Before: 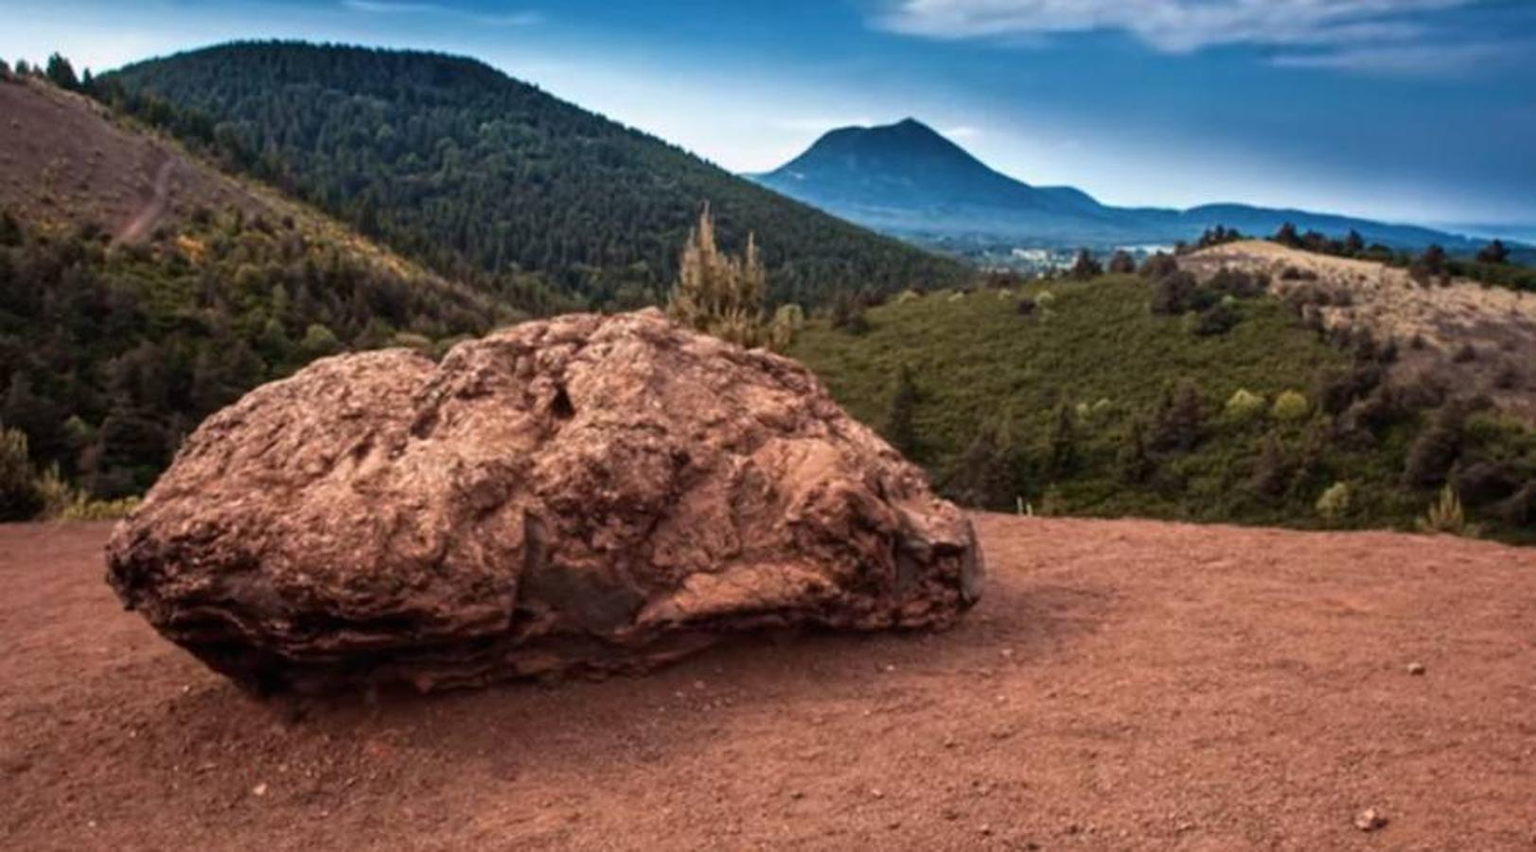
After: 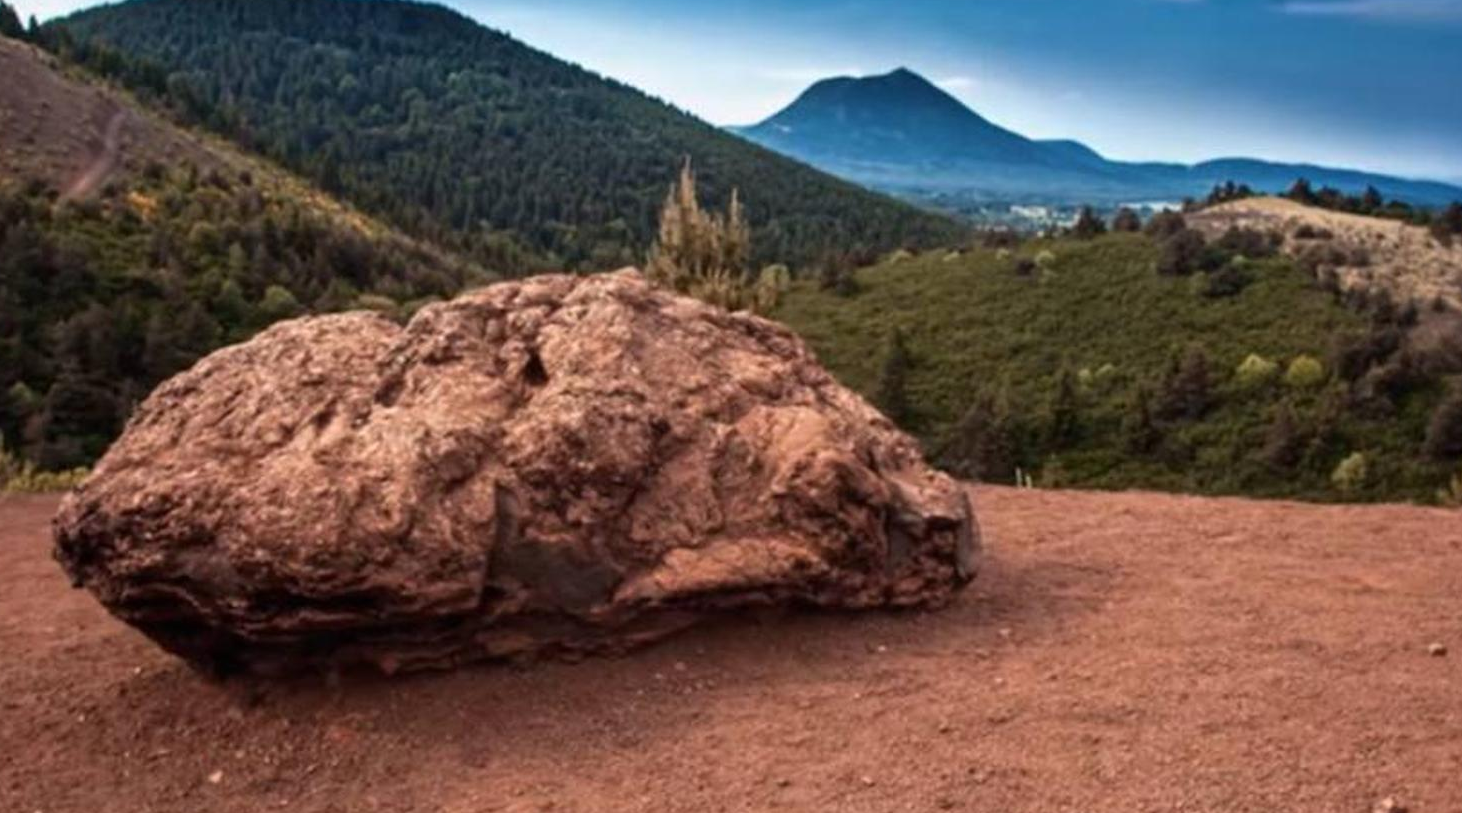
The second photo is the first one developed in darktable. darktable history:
crop: left 3.671%, top 6.418%, right 6.248%, bottom 3.219%
